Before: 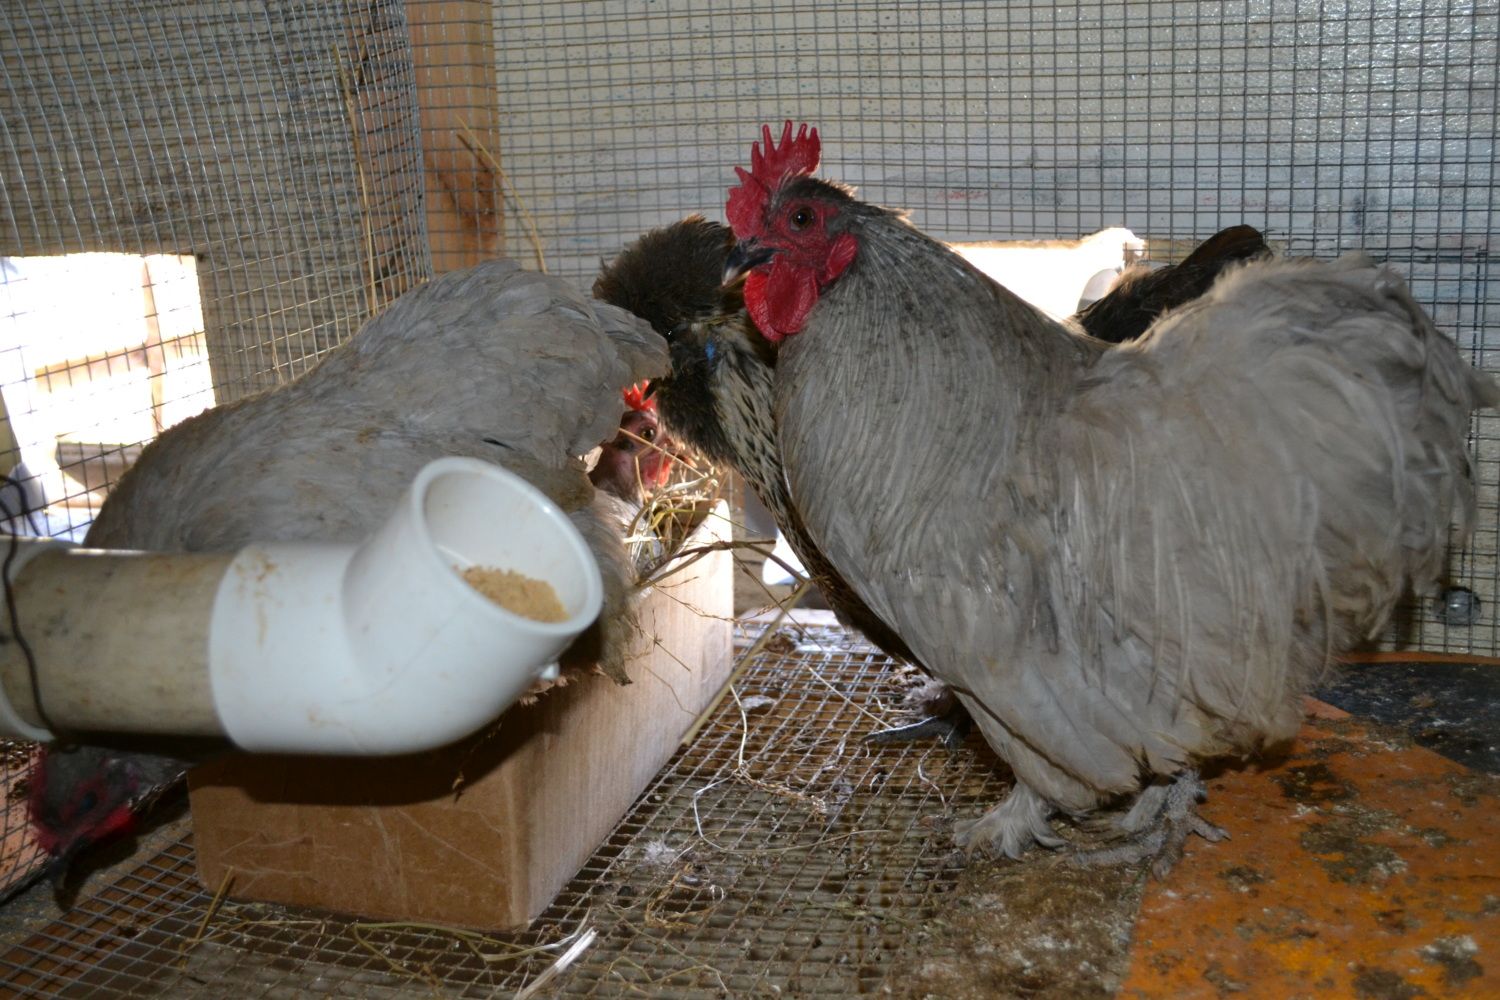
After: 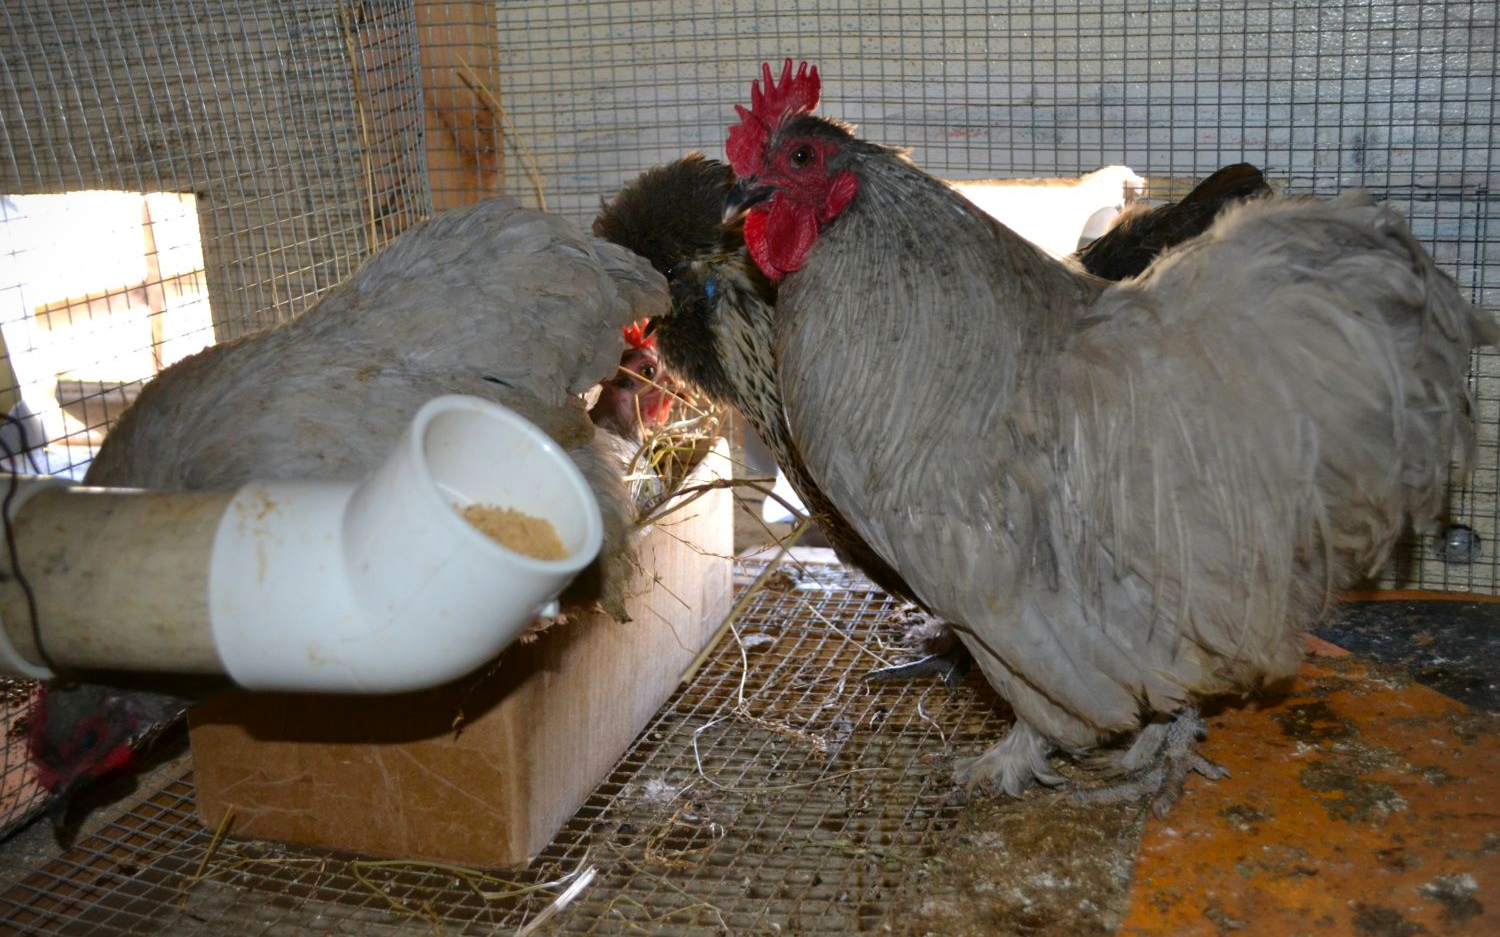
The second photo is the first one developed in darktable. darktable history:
vignetting: fall-off start 100%, brightness -0.282, width/height ratio 1.31
color balance rgb: perceptual saturation grading › global saturation 10%, global vibrance 10%
crop and rotate: top 6.25%
